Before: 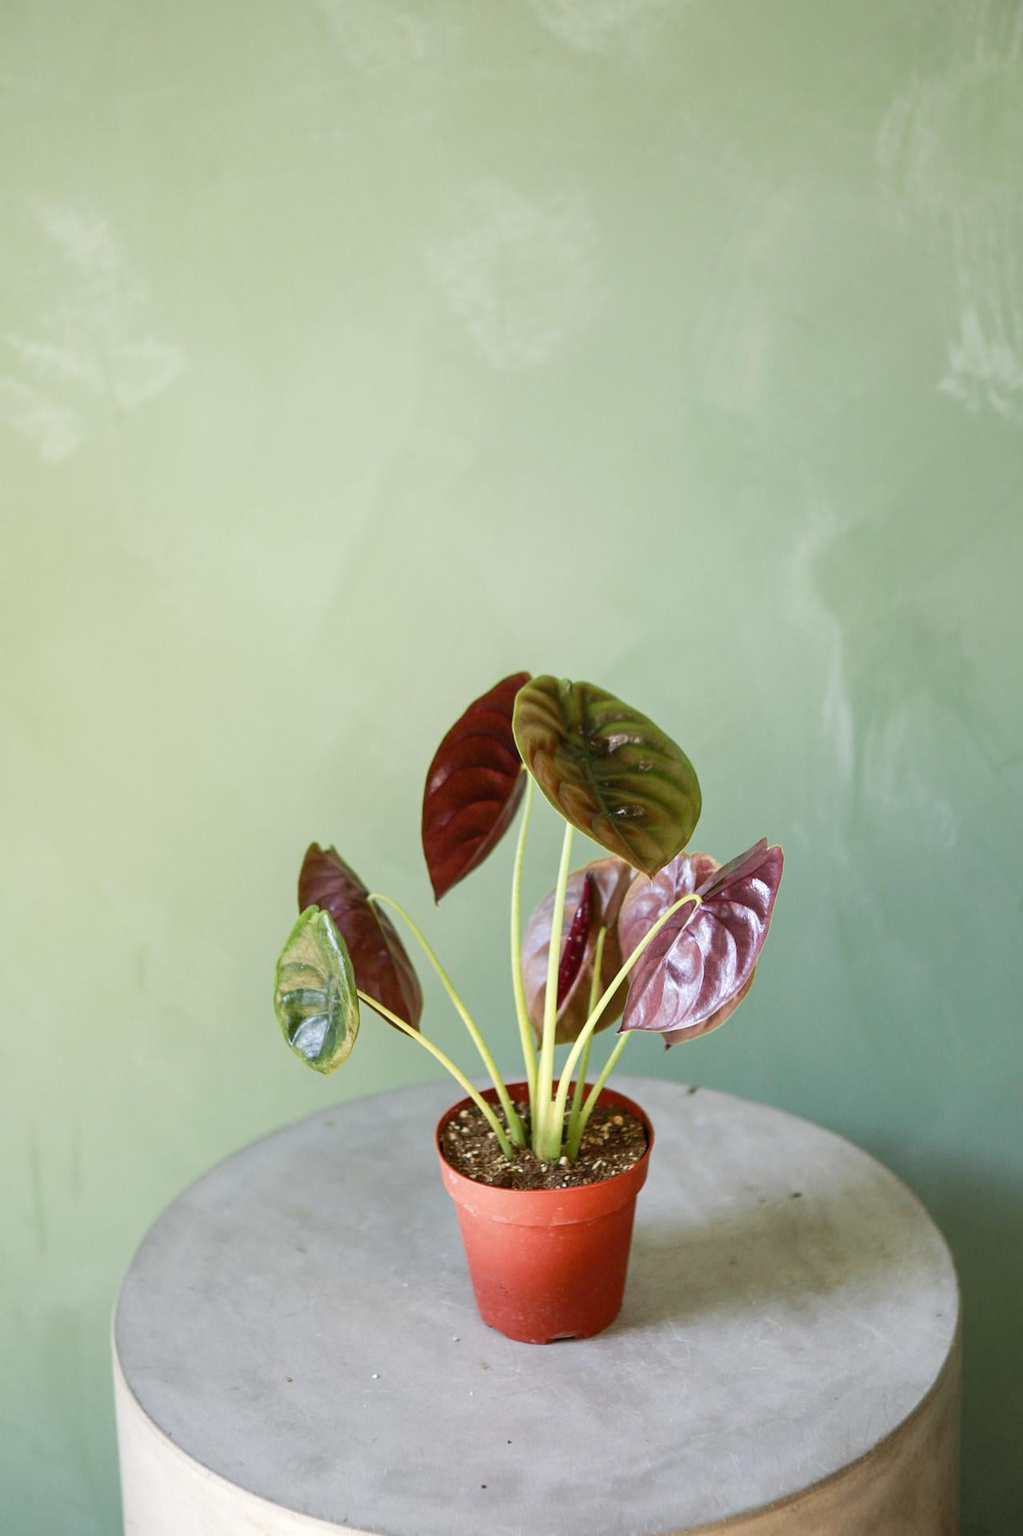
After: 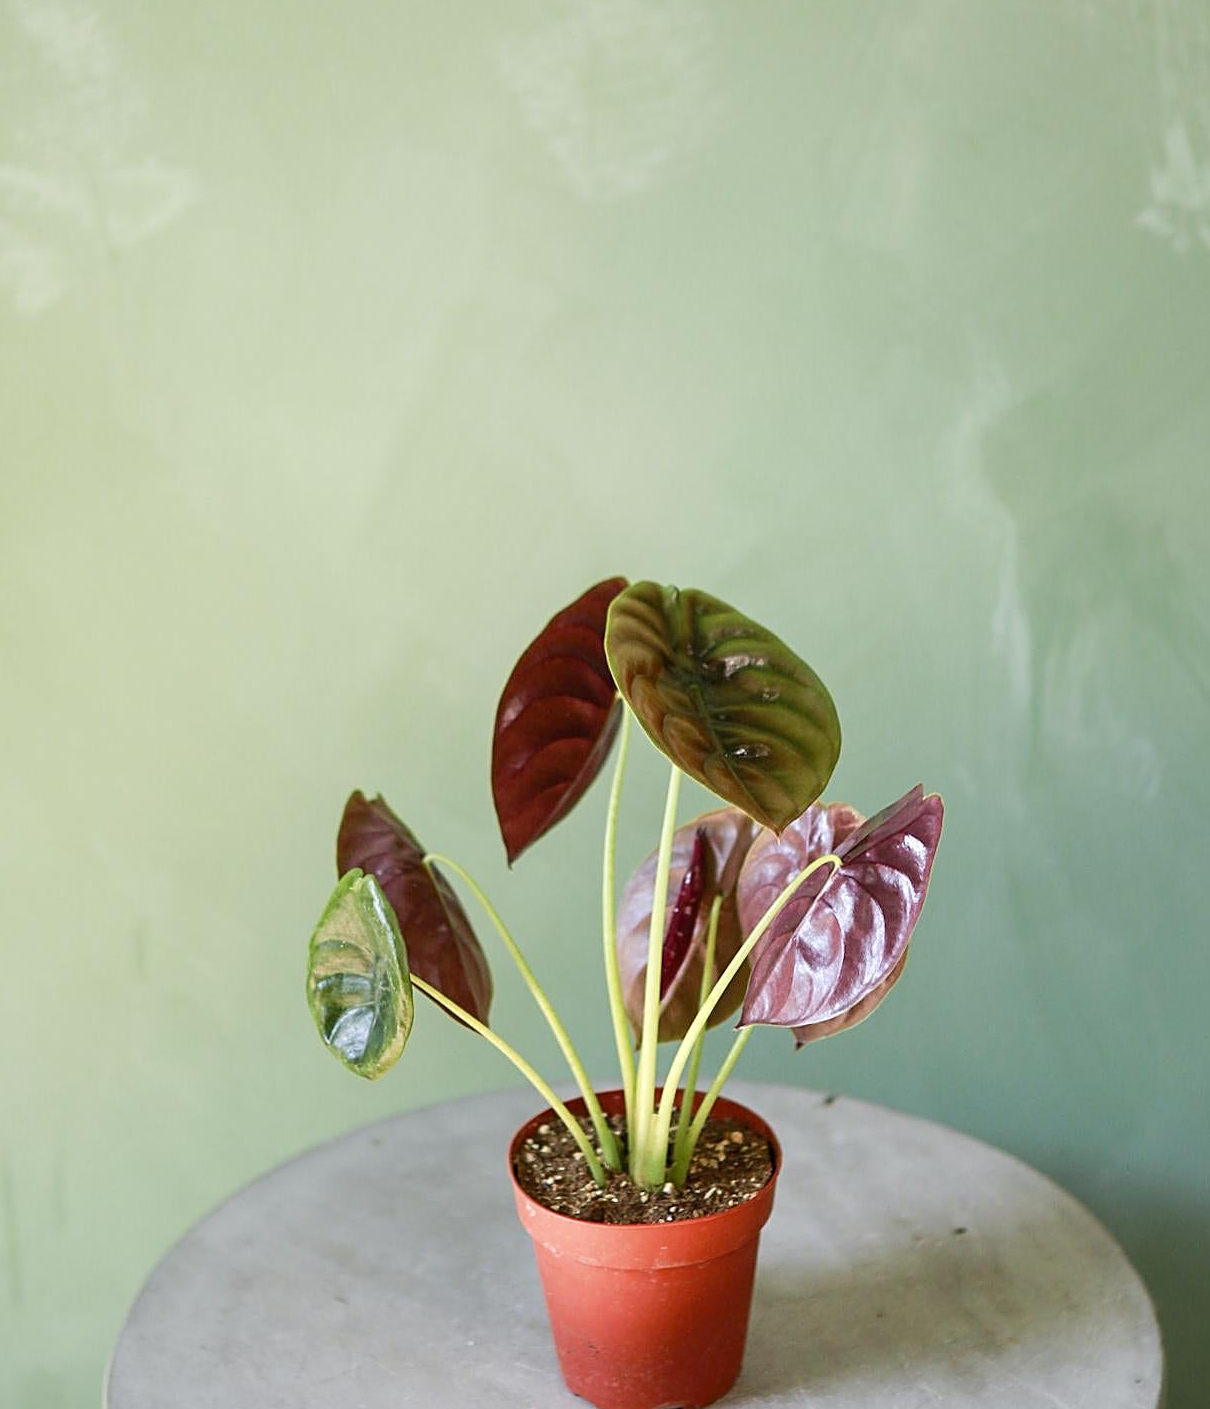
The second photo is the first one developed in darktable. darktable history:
sharpen: on, module defaults
crop and rotate: left 2.828%, top 13.702%, right 2.49%, bottom 12.863%
contrast equalizer: octaves 7, y [[0.5 ×6], [0.5 ×6], [0.5, 0.5, 0.501, 0.545, 0.707, 0.863], [0 ×6], [0 ×6]]
